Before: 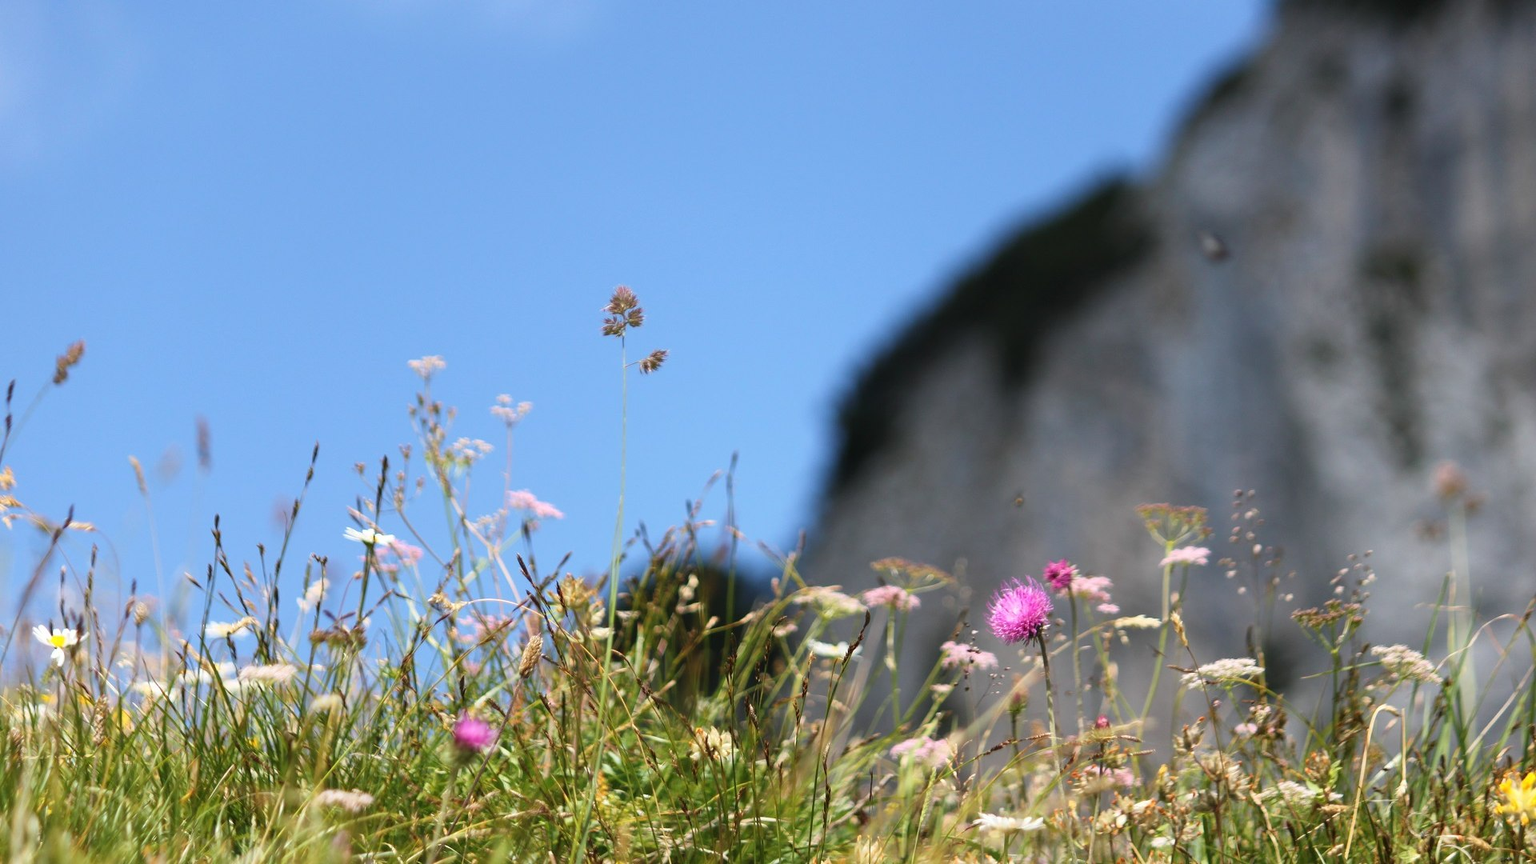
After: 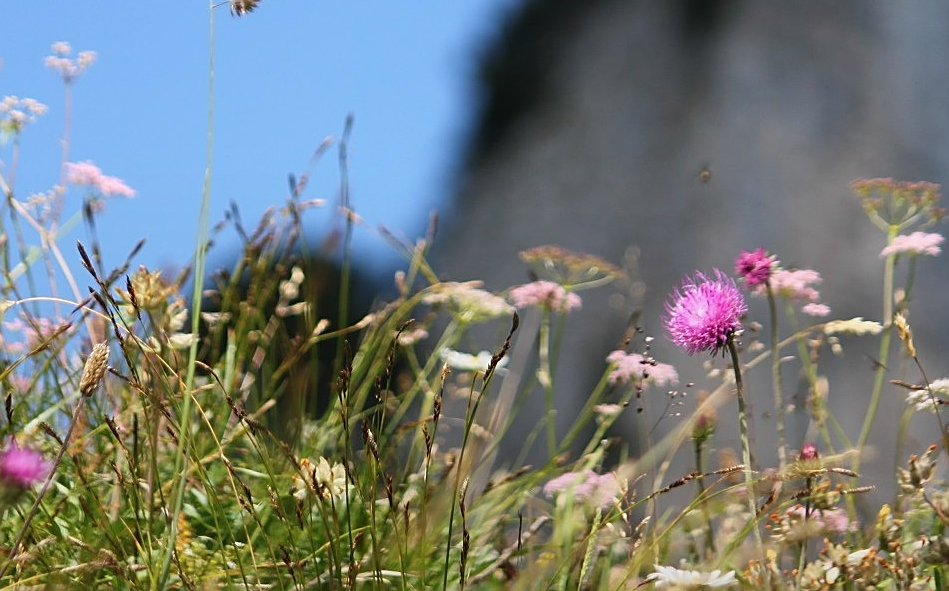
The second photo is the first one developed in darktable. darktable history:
graduated density: rotation -180°, offset 24.95
sharpen: on, module defaults
crop: left 29.672%, top 41.786%, right 20.851%, bottom 3.487%
